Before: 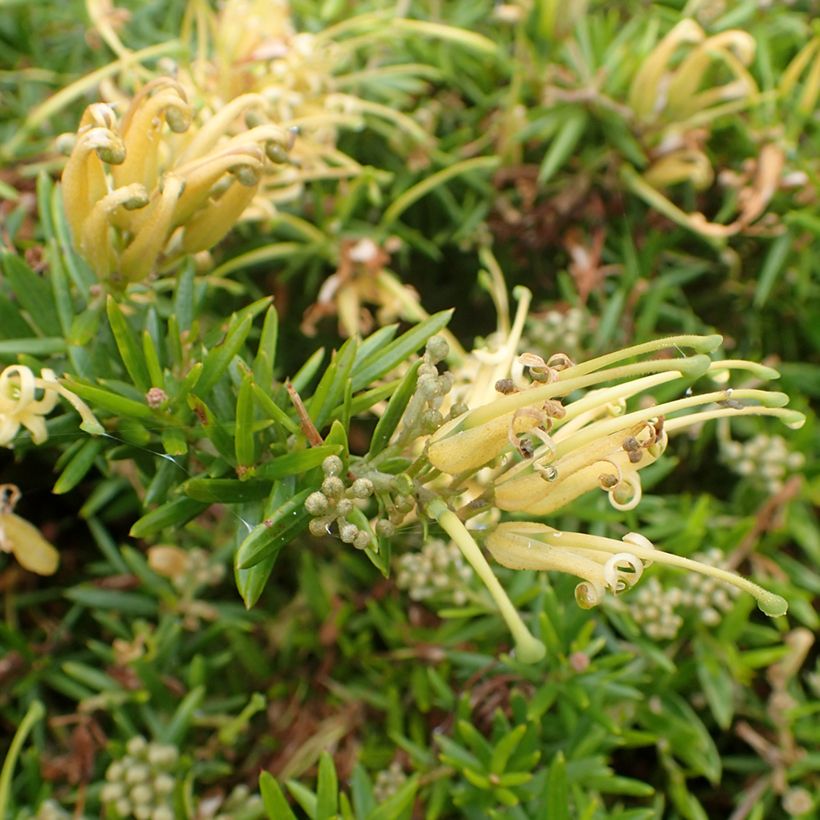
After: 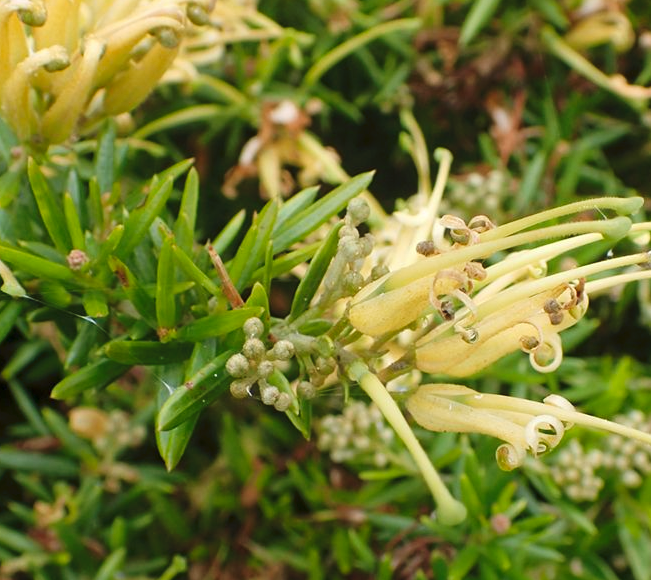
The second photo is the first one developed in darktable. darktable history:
tone equalizer: on, module defaults
tone curve: curves: ch0 [(0, 0) (0.003, 0.005) (0.011, 0.021) (0.025, 0.042) (0.044, 0.065) (0.069, 0.074) (0.1, 0.092) (0.136, 0.123) (0.177, 0.159) (0.224, 0.2) (0.277, 0.252) (0.335, 0.32) (0.399, 0.392) (0.468, 0.468) (0.543, 0.549) (0.623, 0.638) (0.709, 0.721) (0.801, 0.812) (0.898, 0.896) (1, 1)], preserve colors none
crop: left 9.712%, top 16.928%, right 10.845%, bottom 12.332%
